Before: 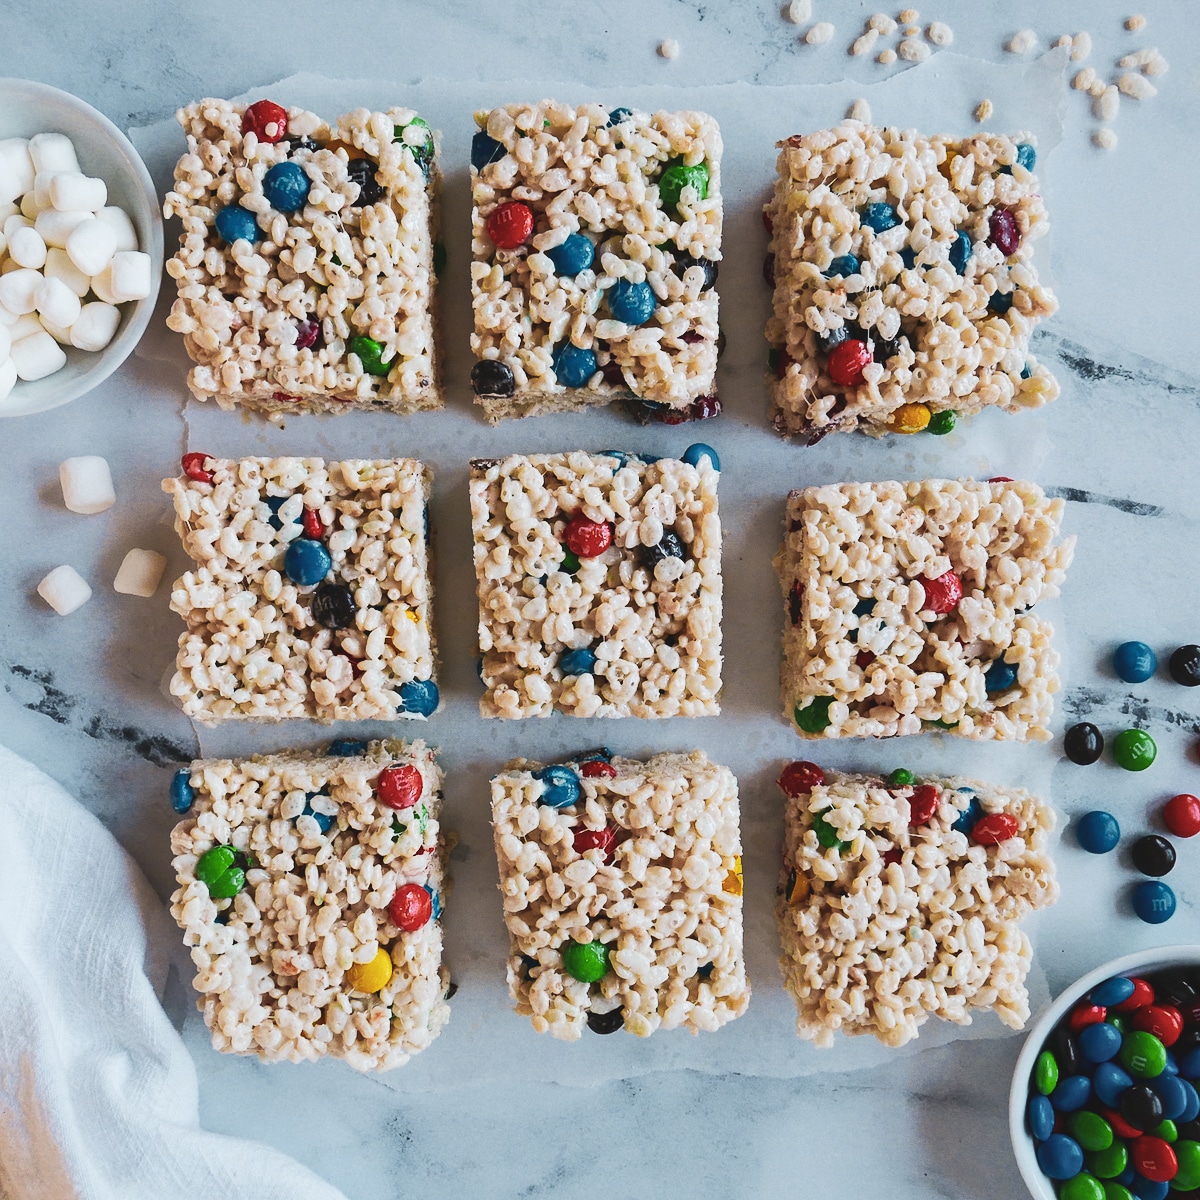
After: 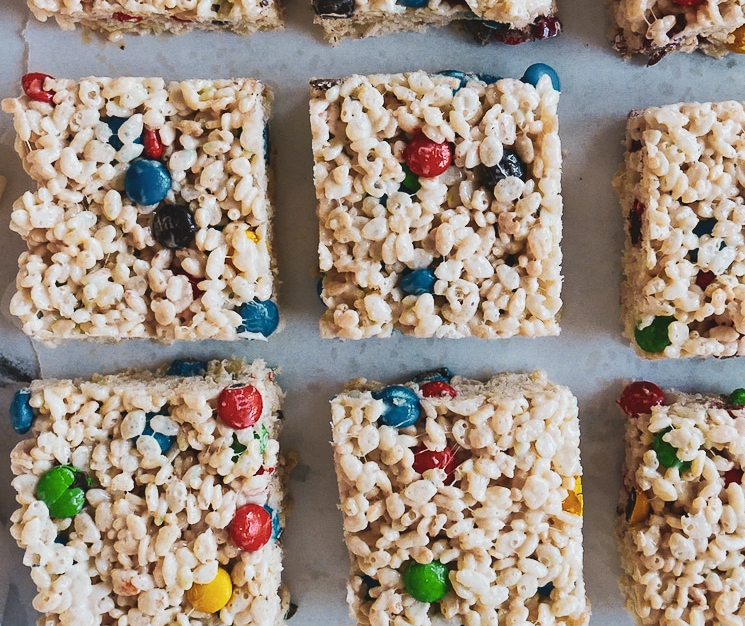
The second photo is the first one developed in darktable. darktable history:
crop: left 13.376%, top 31.72%, right 24.509%, bottom 16.083%
